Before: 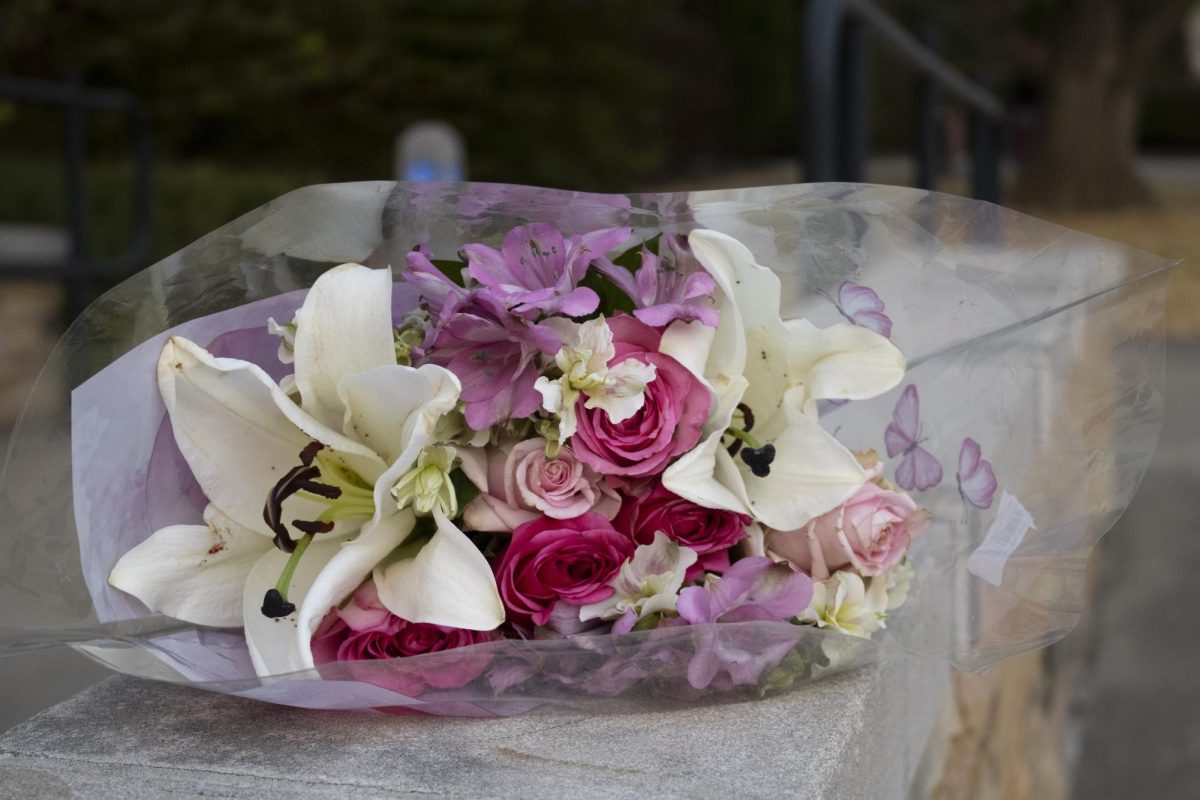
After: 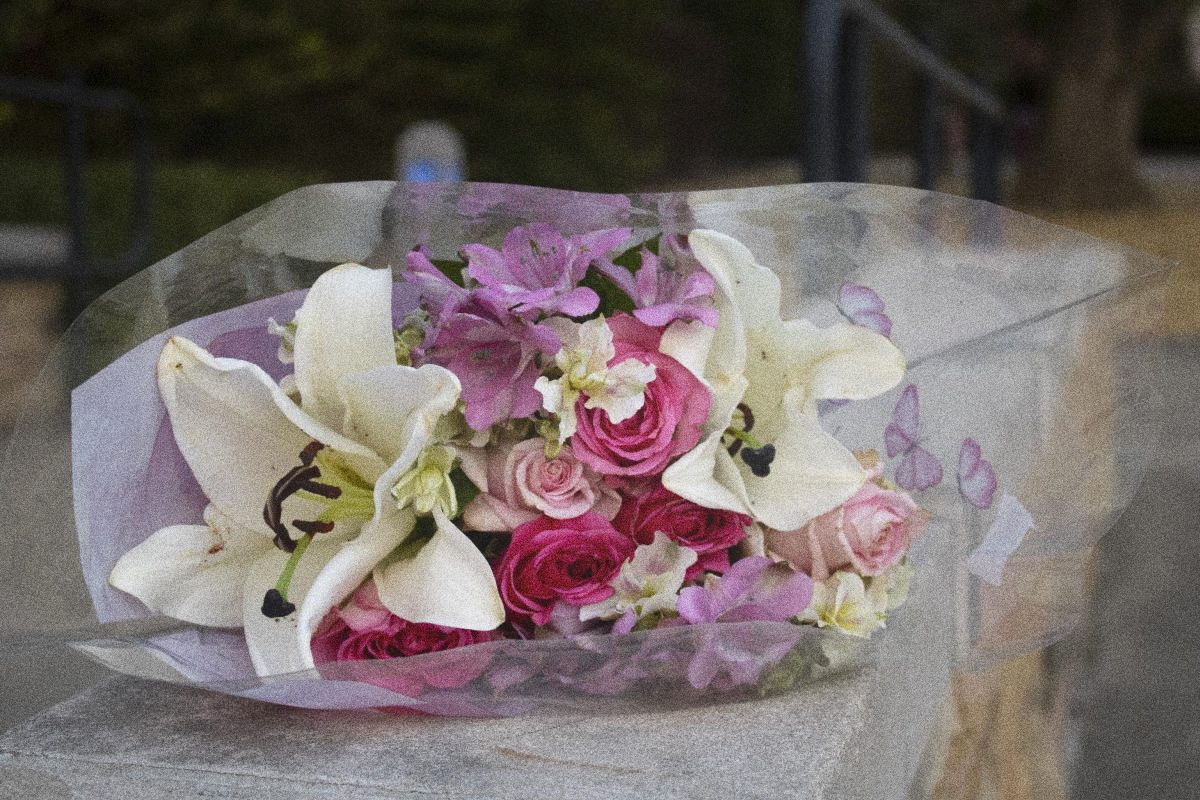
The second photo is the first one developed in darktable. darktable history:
shadows and highlights: shadows 5, soften with gaussian
bloom: size 38%, threshold 95%, strength 30%
grain: coarseness 14.49 ISO, strength 48.04%, mid-tones bias 35%
